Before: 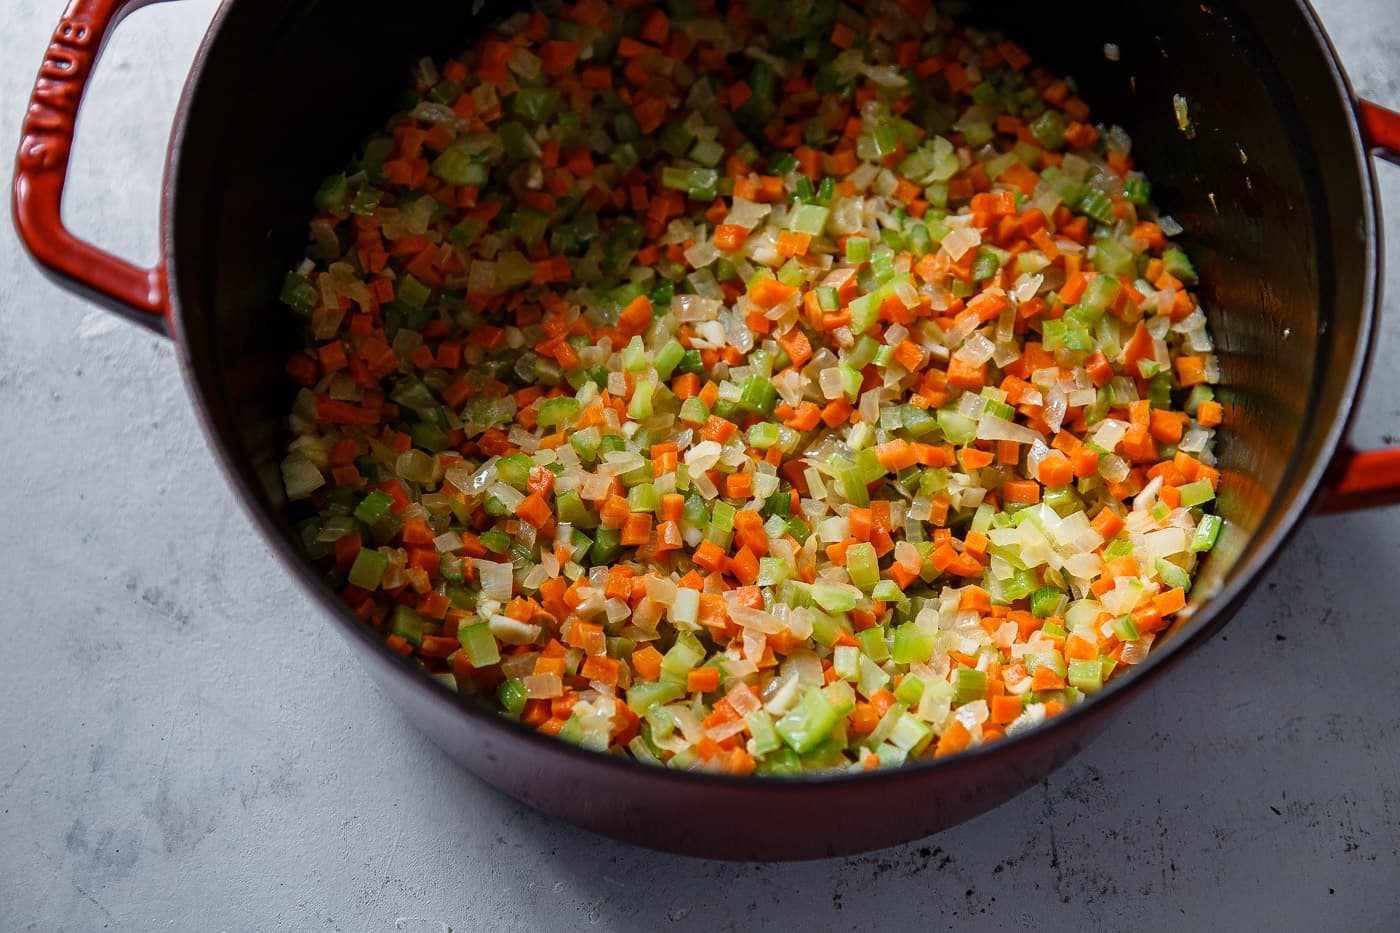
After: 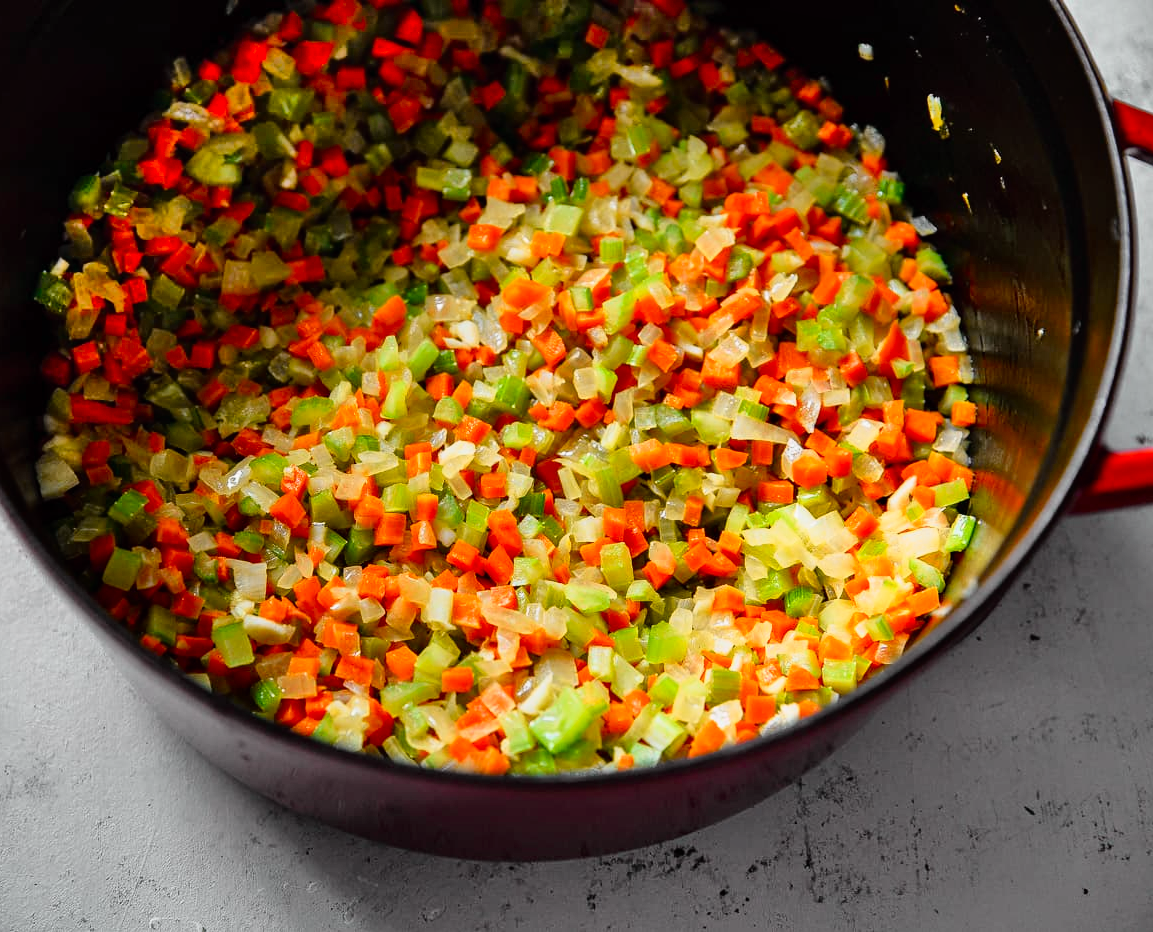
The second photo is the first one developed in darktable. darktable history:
crop: left 17.582%, bottom 0.031%
shadows and highlights: shadows 60, highlights -60.23, soften with gaussian
tone curve: curves: ch0 [(0, 0) (0.062, 0.037) (0.142, 0.138) (0.359, 0.419) (0.469, 0.544) (0.634, 0.722) (0.839, 0.909) (0.998, 0.978)]; ch1 [(0, 0) (0.437, 0.408) (0.472, 0.47) (0.502, 0.503) (0.527, 0.523) (0.559, 0.573) (0.608, 0.665) (0.669, 0.748) (0.859, 0.899) (1, 1)]; ch2 [(0, 0) (0.33, 0.301) (0.421, 0.443) (0.473, 0.498) (0.502, 0.5) (0.535, 0.531) (0.575, 0.603) (0.608, 0.667) (1, 1)], color space Lab, independent channels, preserve colors none
